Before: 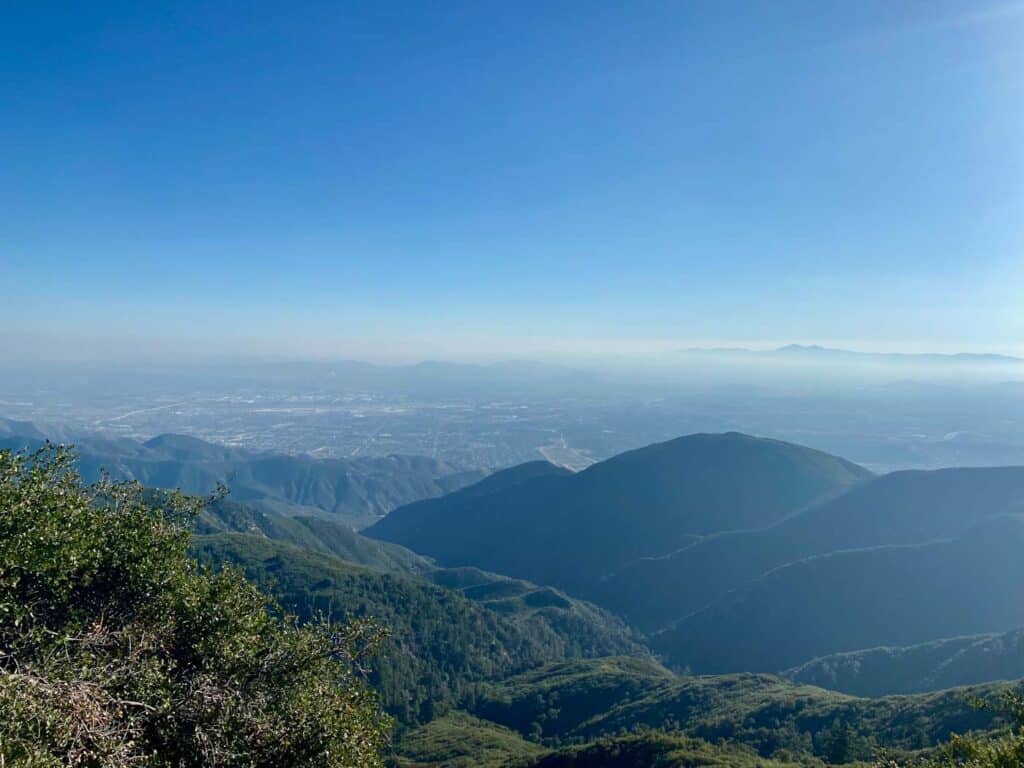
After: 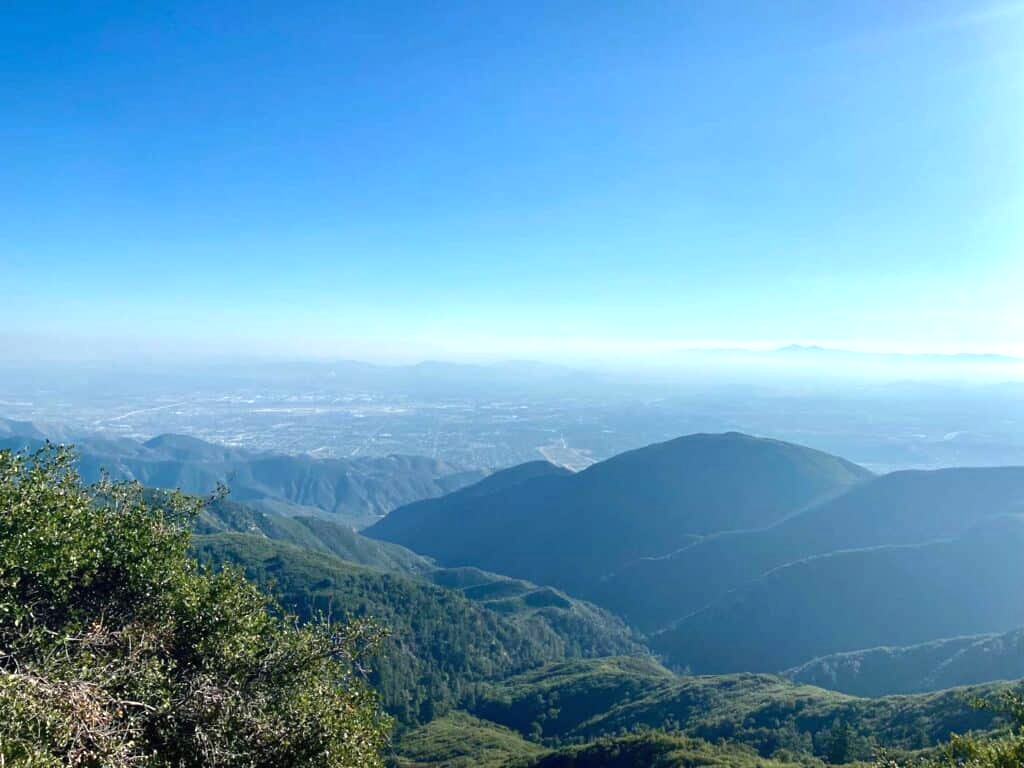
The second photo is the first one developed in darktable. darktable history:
white balance: red 0.978, blue 0.999
exposure: black level correction 0, exposure 0.7 EV, compensate exposure bias true, compensate highlight preservation false
